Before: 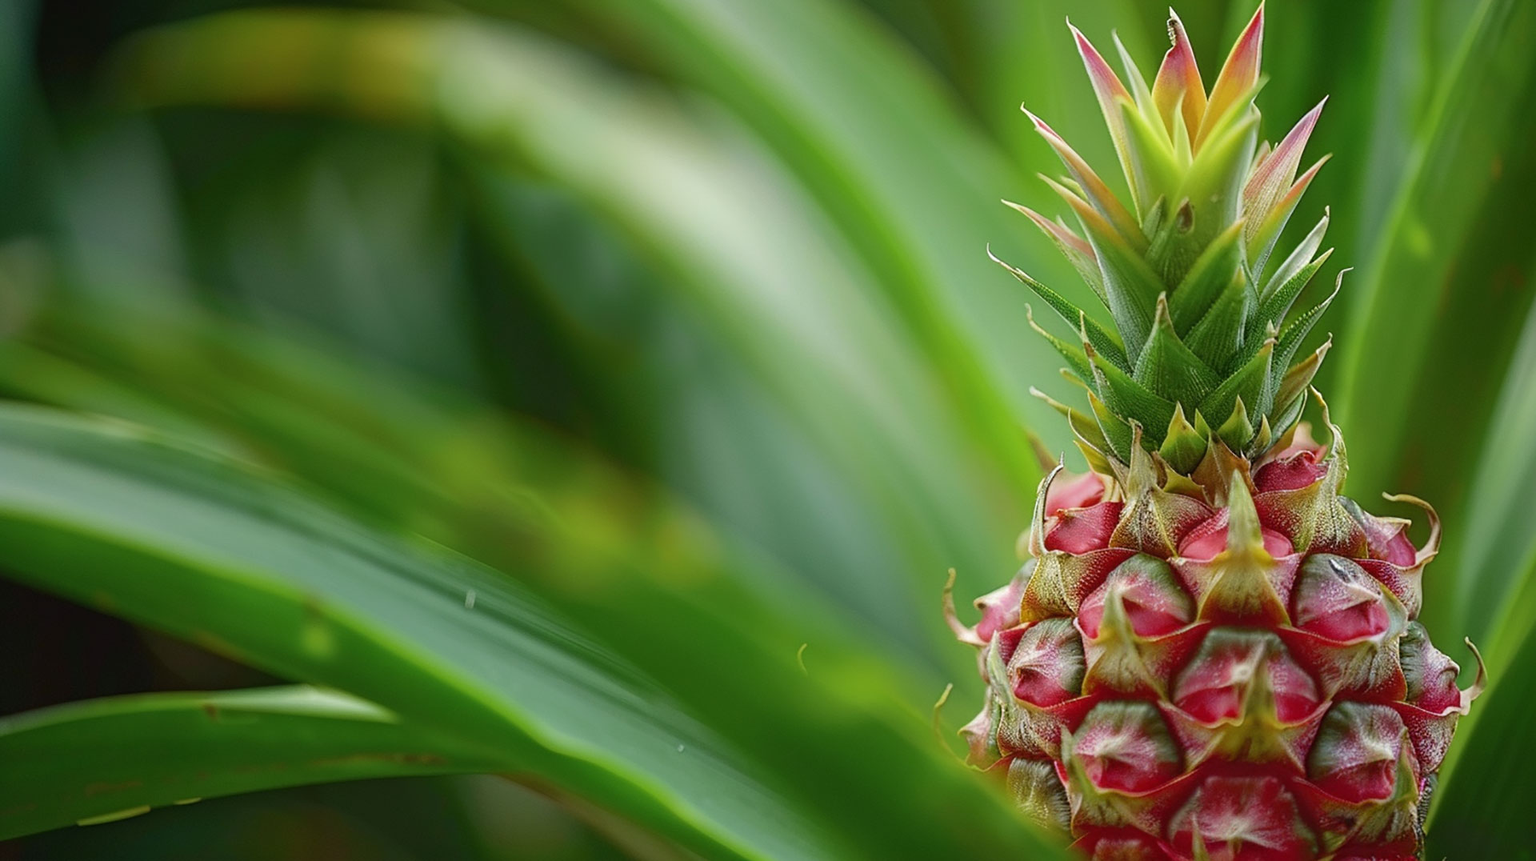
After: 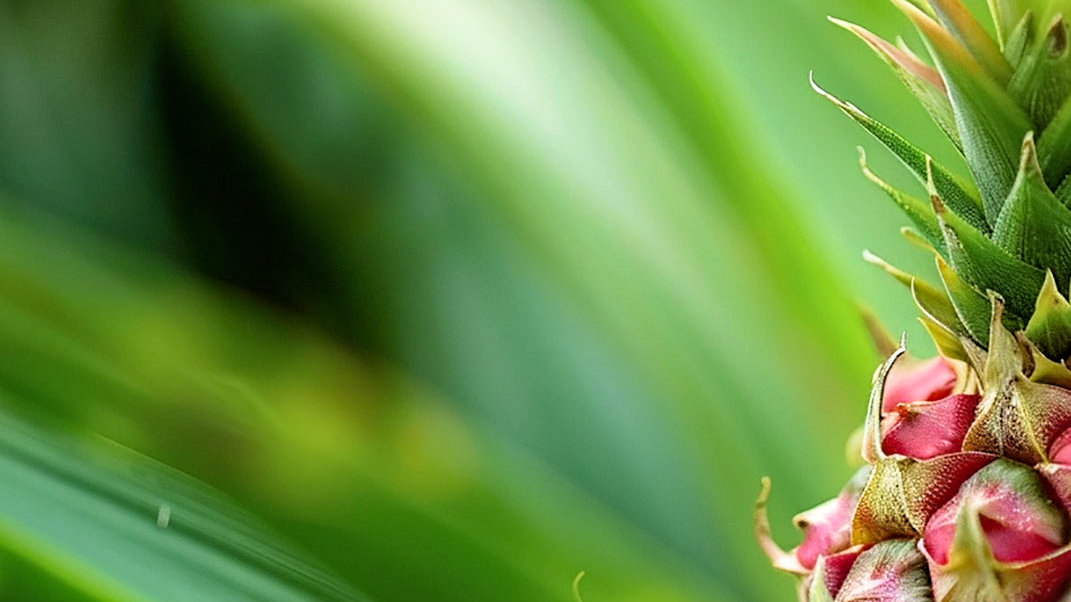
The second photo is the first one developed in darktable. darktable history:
crop and rotate: left 22.124%, top 21.744%, right 22.077%, bottom 22.246%
filmic rgb: black relative exposure -4.91 EV, white relative exposure 2.82 EV, hardness 3.7
tone equalizer: -8 EV -0.426 EV, -7 EV -0.42 EV, -6 EV -0.317 EV, -5 EV -0.243 EV, -3 EV 0.236 EV, -2 EV 0.353 EV, -1 EV 0.401 EV, +0 EV 0.431 EV
velvia: on, module defaults
haze removal: adaptive false
exposure: compensate exposure bias true, compensate highlight preservation false
